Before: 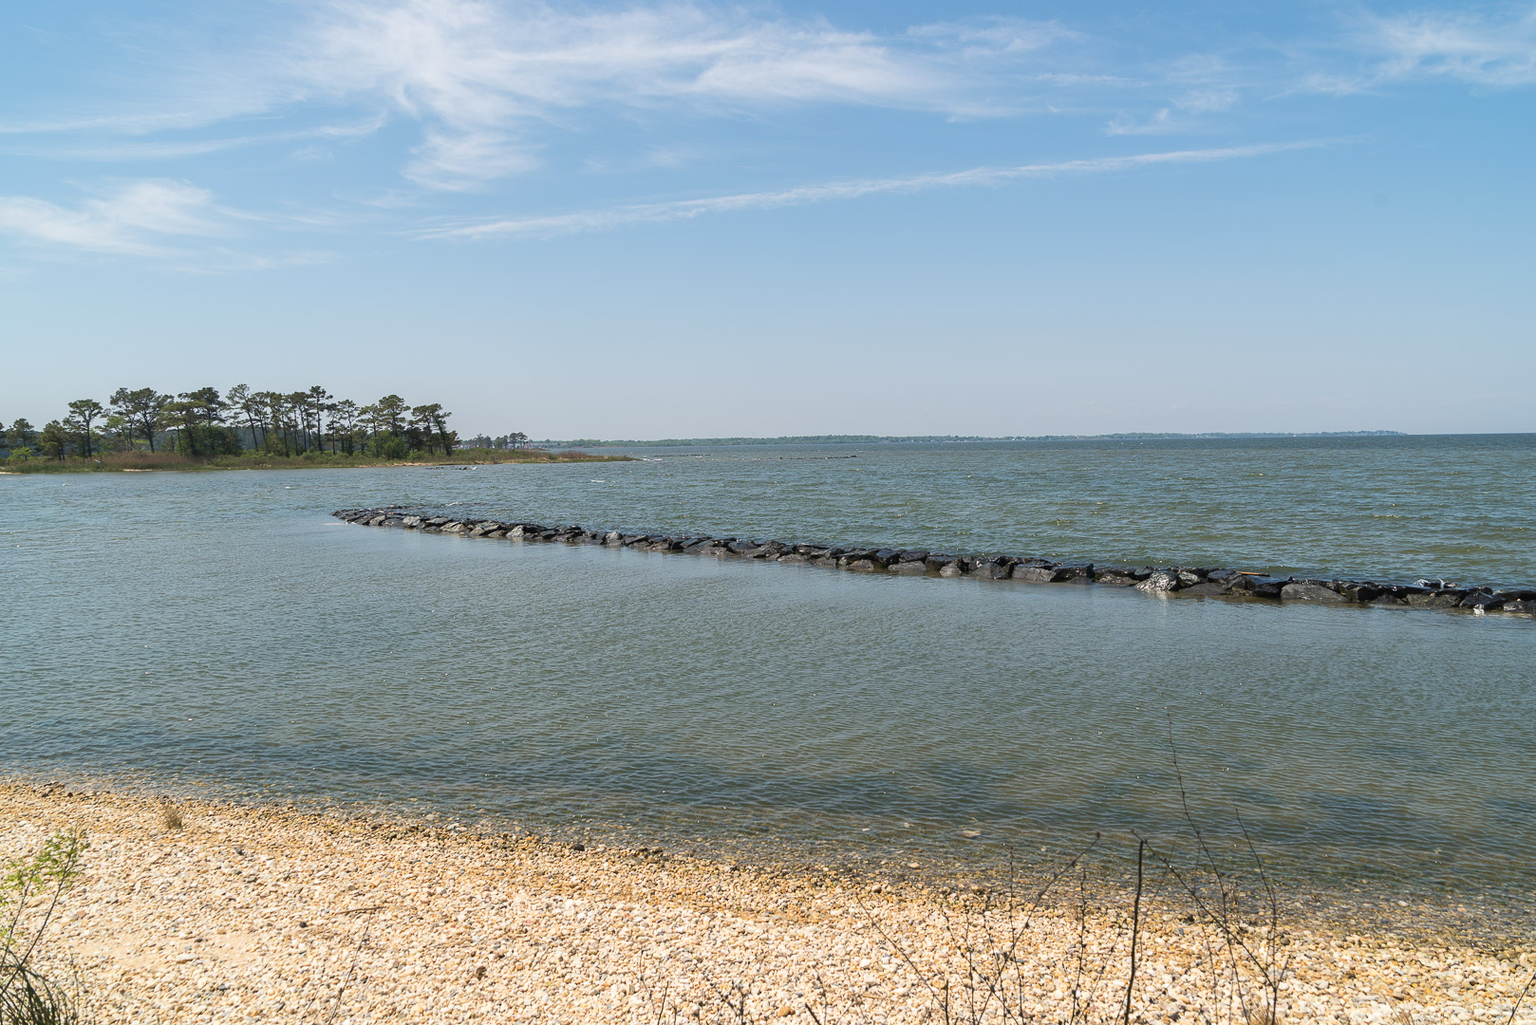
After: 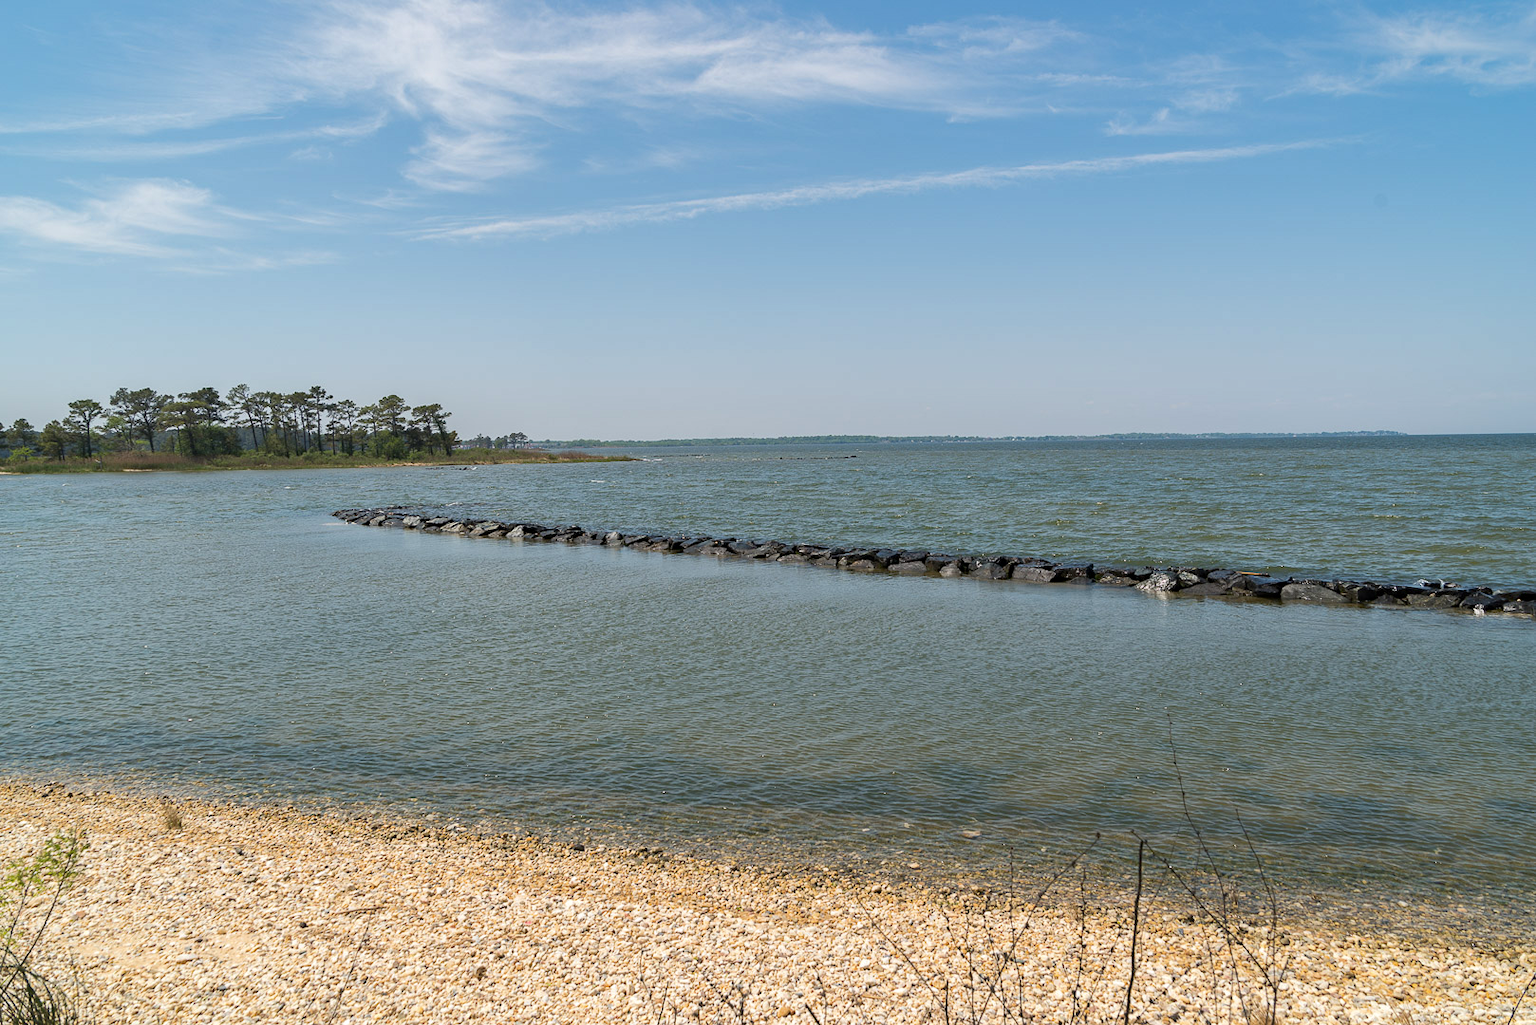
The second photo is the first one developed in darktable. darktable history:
haze removal: adaptive false
shadows and highlights: shadows 9.96, white point adjustment 0.849, highlights -39.56, shadows color adjustment 97.99%, highlights color adjustment 58.11%
